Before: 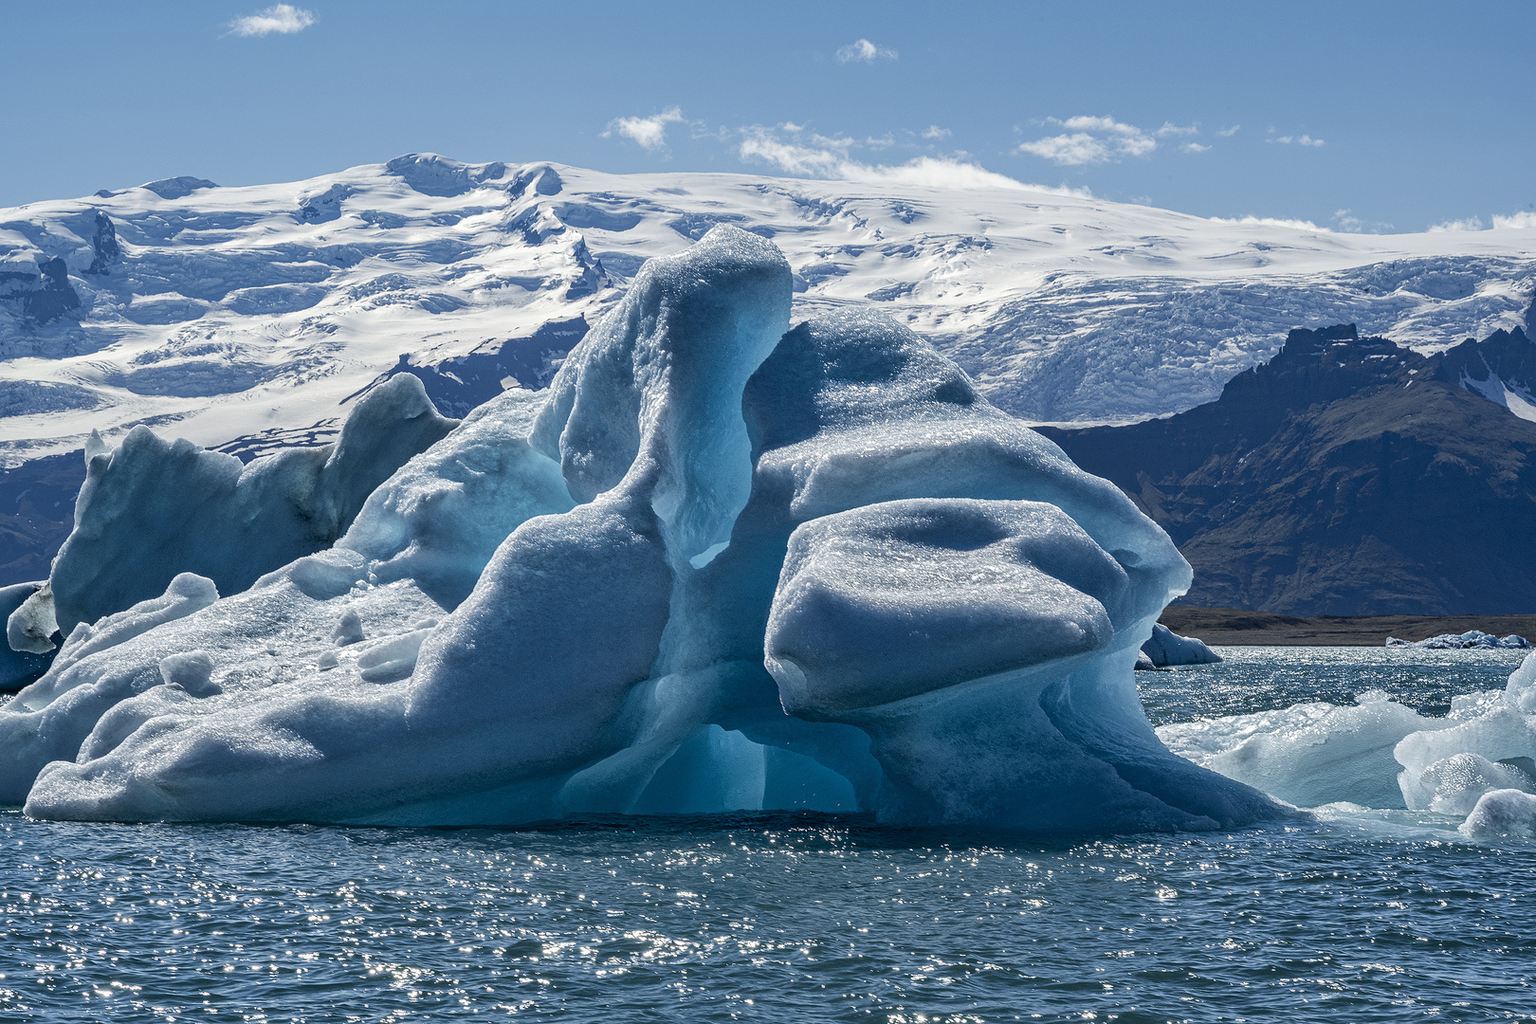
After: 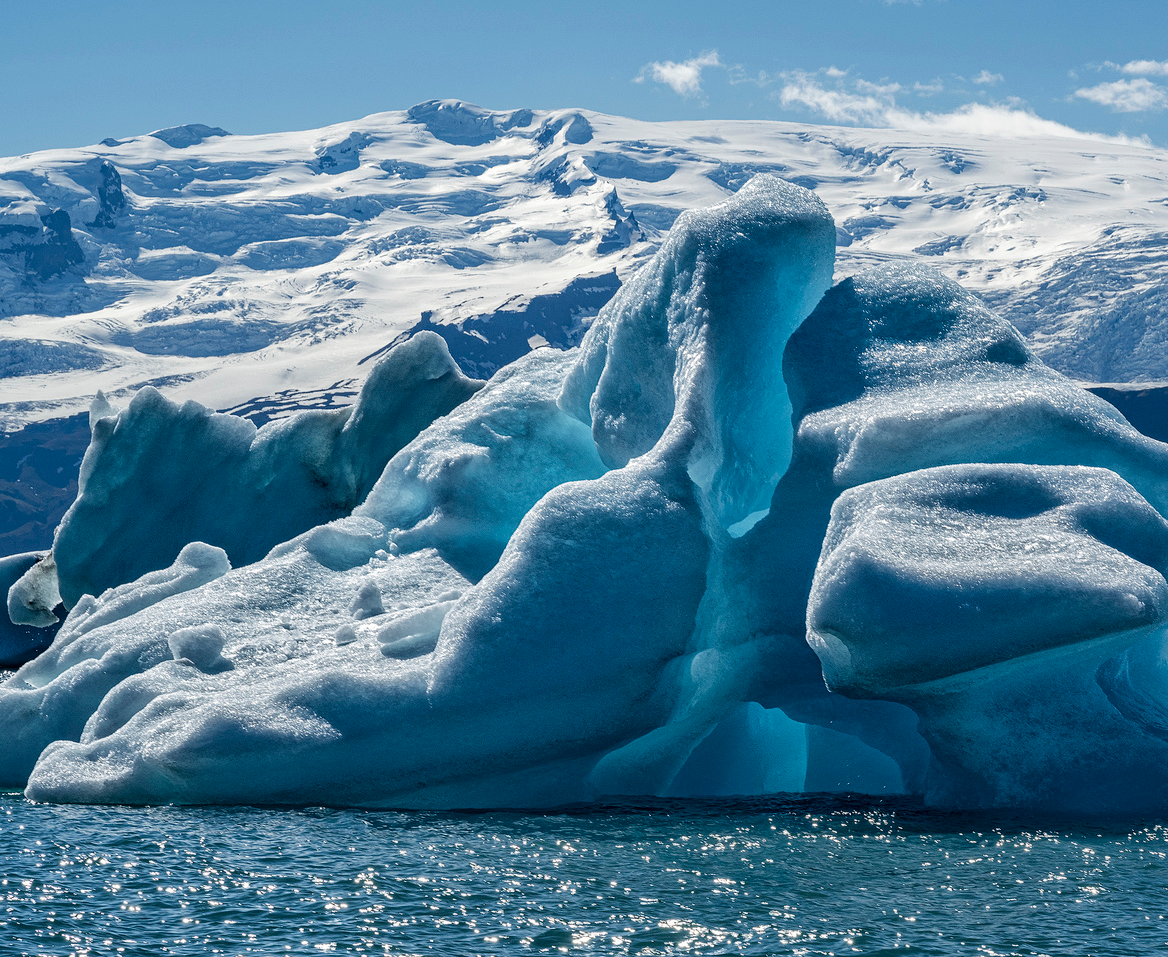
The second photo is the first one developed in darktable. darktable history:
crop: top 5.765%, right 27.899%, bottom 5.608%
